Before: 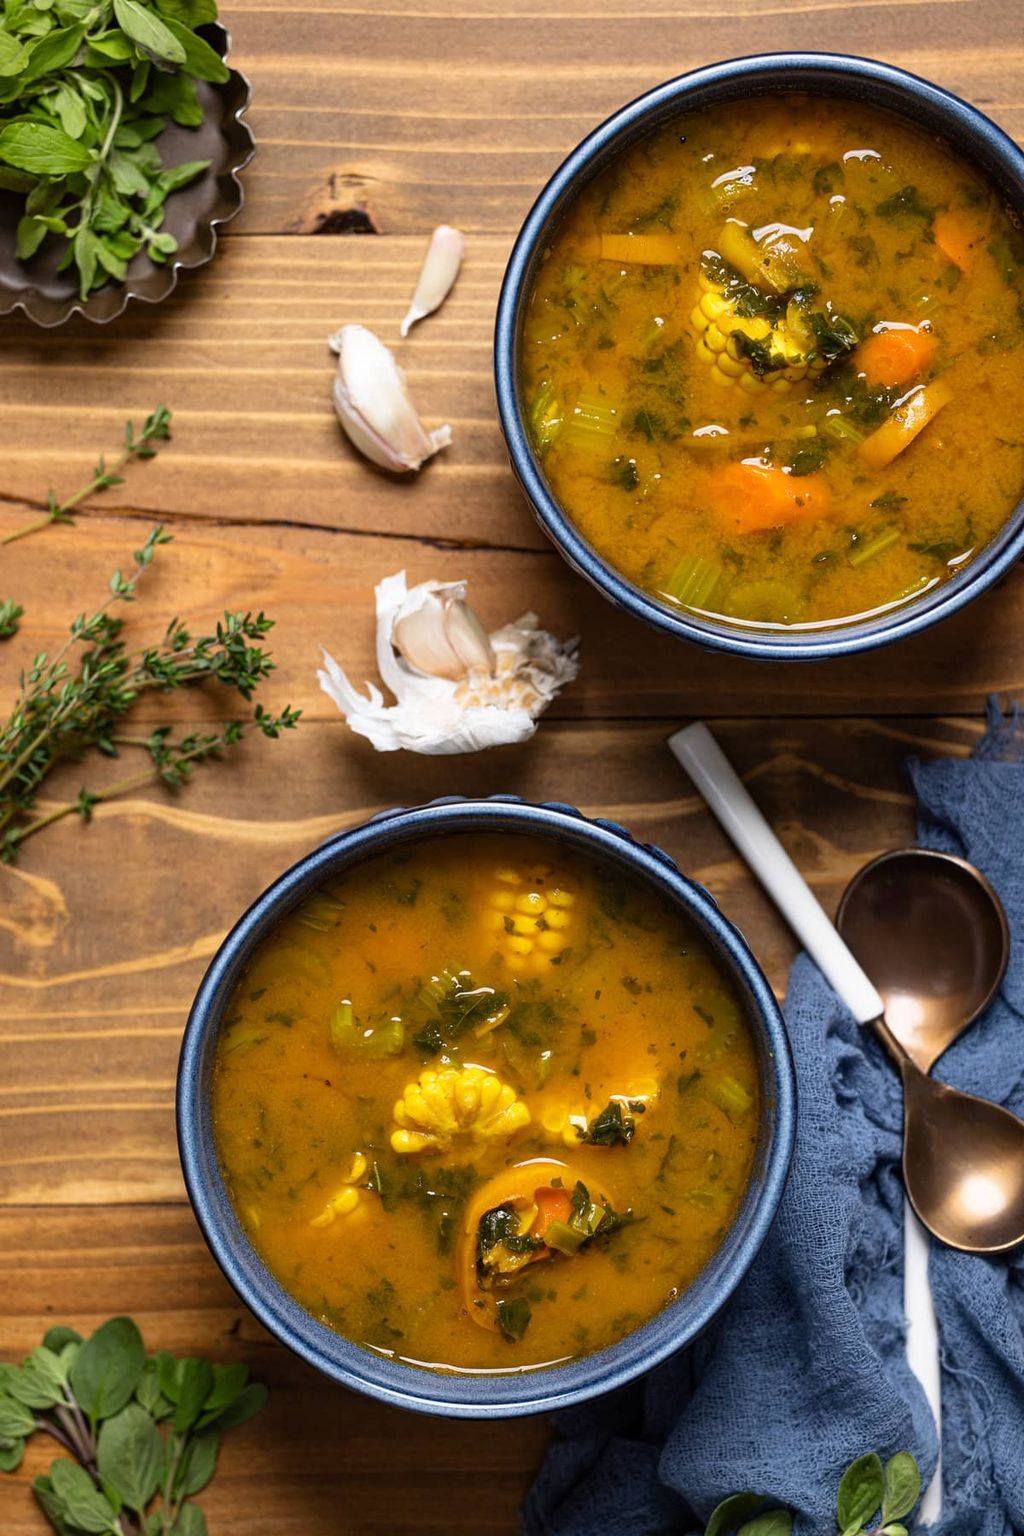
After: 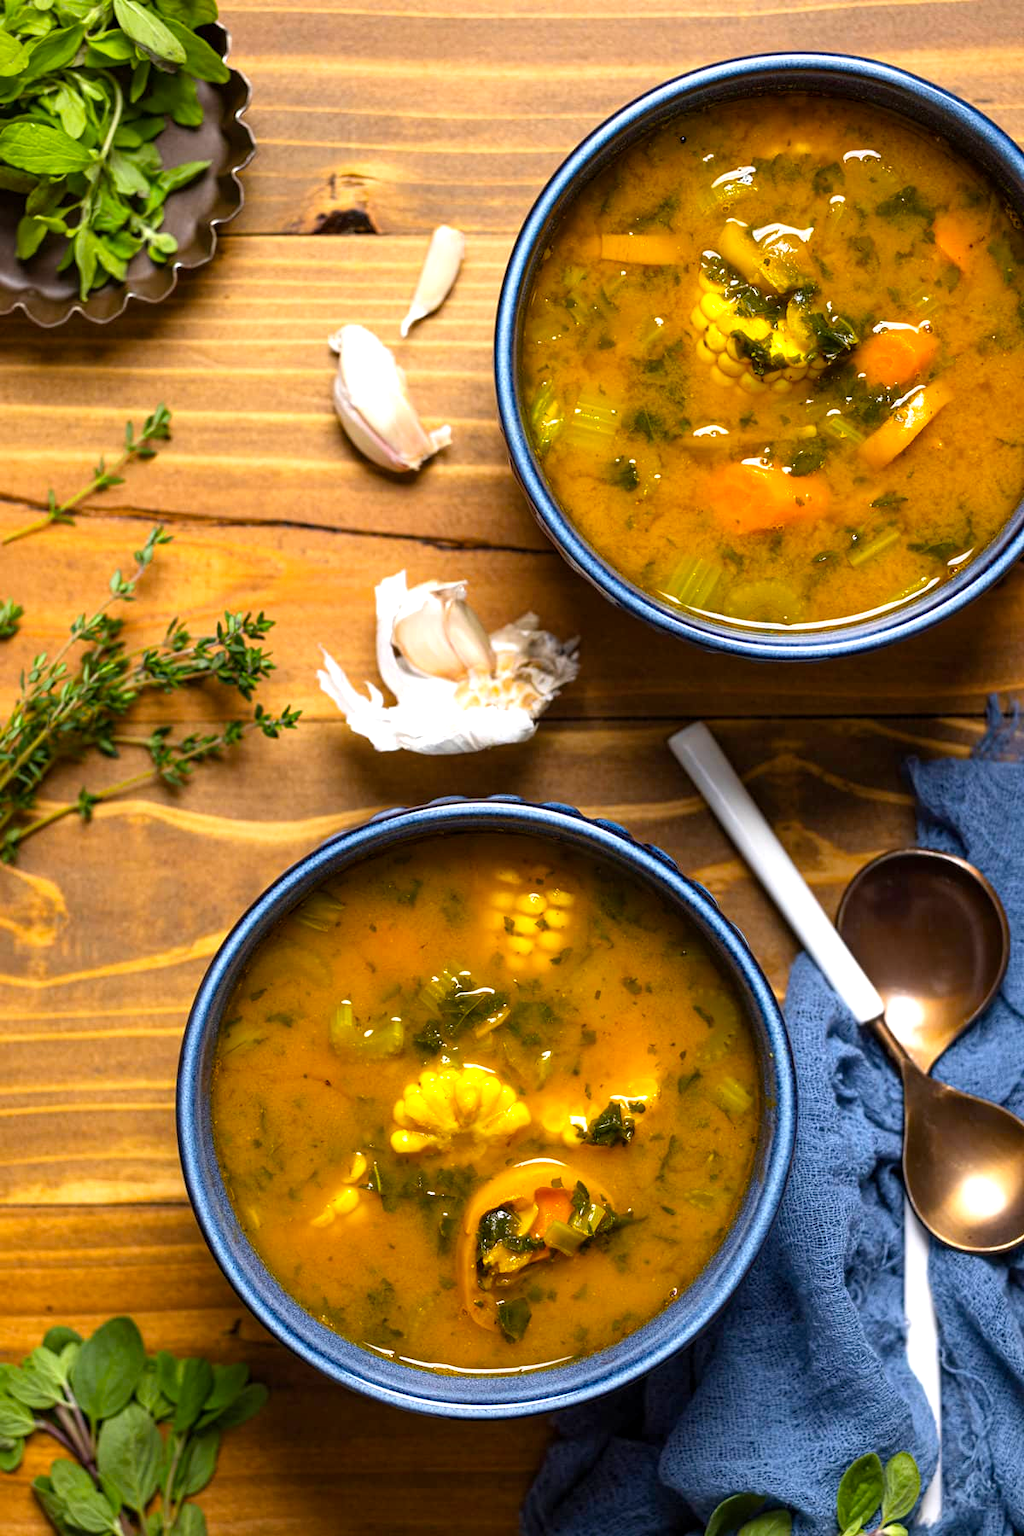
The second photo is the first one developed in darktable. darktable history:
color balance rgb: perceptual saturation grading › global saturation 19.688%, global vibrance 20%
exposure: black level correction 0.001, exposure 0.5 EV, compensate exposure bias true, compensate highlight preservation false
